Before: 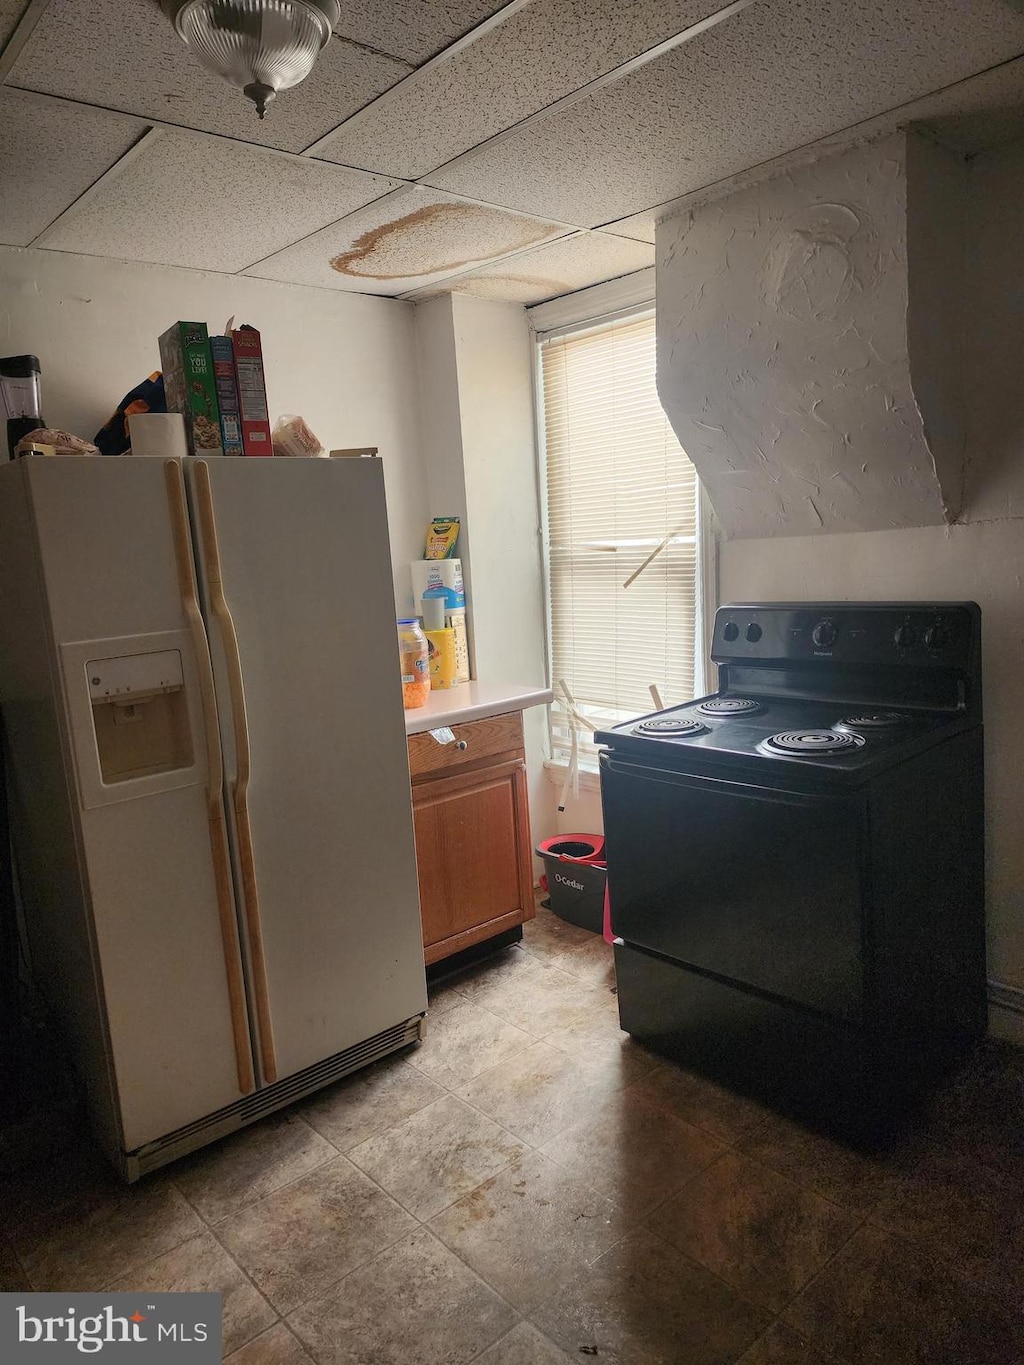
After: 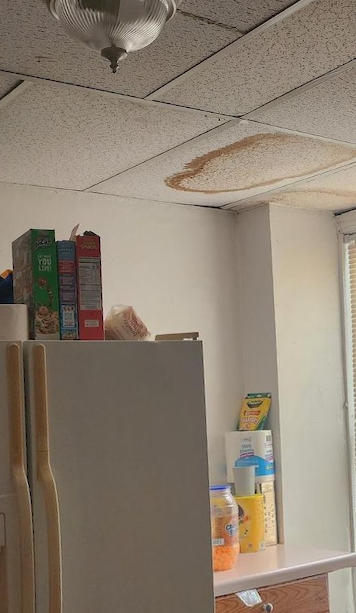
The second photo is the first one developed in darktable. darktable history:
crop and rotate: left 10.817%, top 0.062%, right 47.194%, bottom 53.626%
rotate and perspective: rotation 0.72°, lens shift (vertical) -0.352, lens shift (horizontal) -0.051, crop left 0.152, crop right 0.859, crop top 0.019, crop bottom 0.964
shadows and highlights: on, module defaults
